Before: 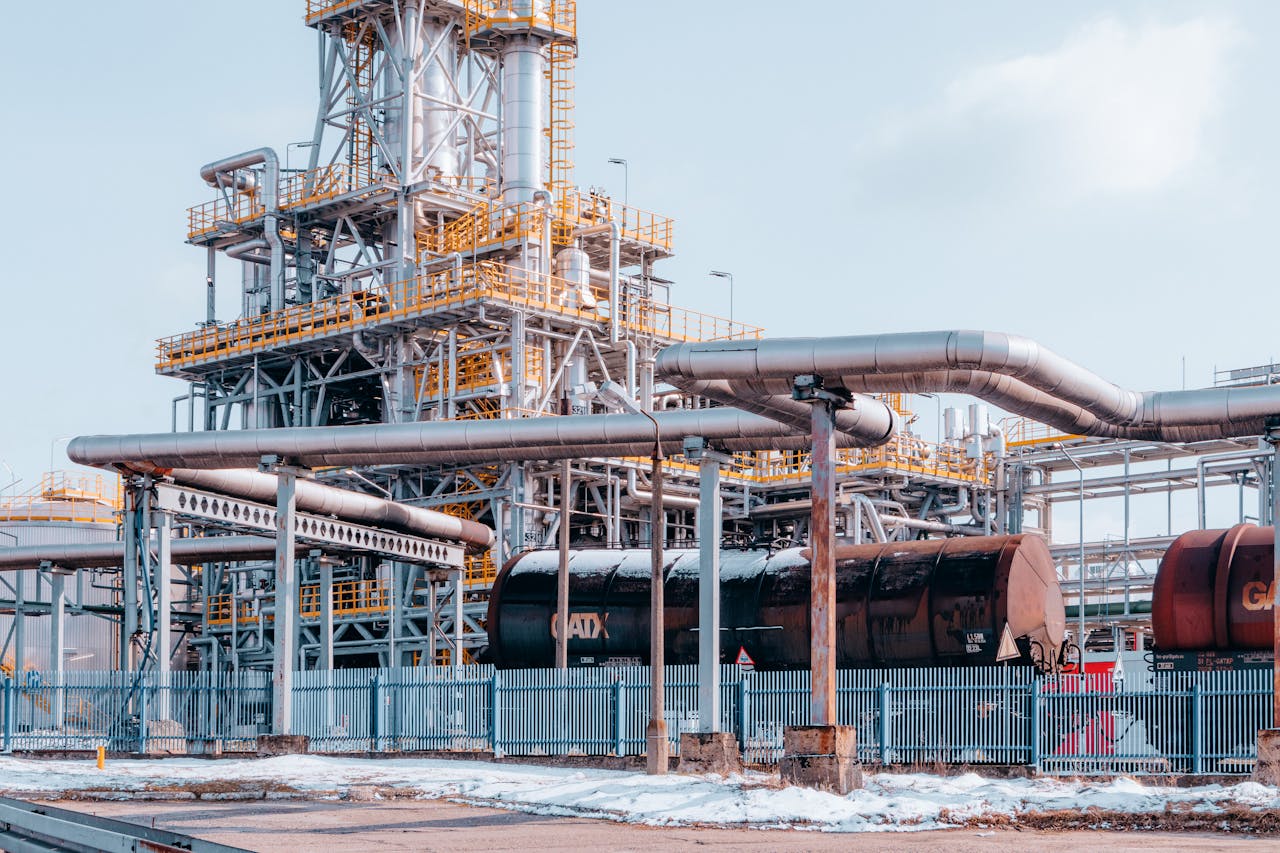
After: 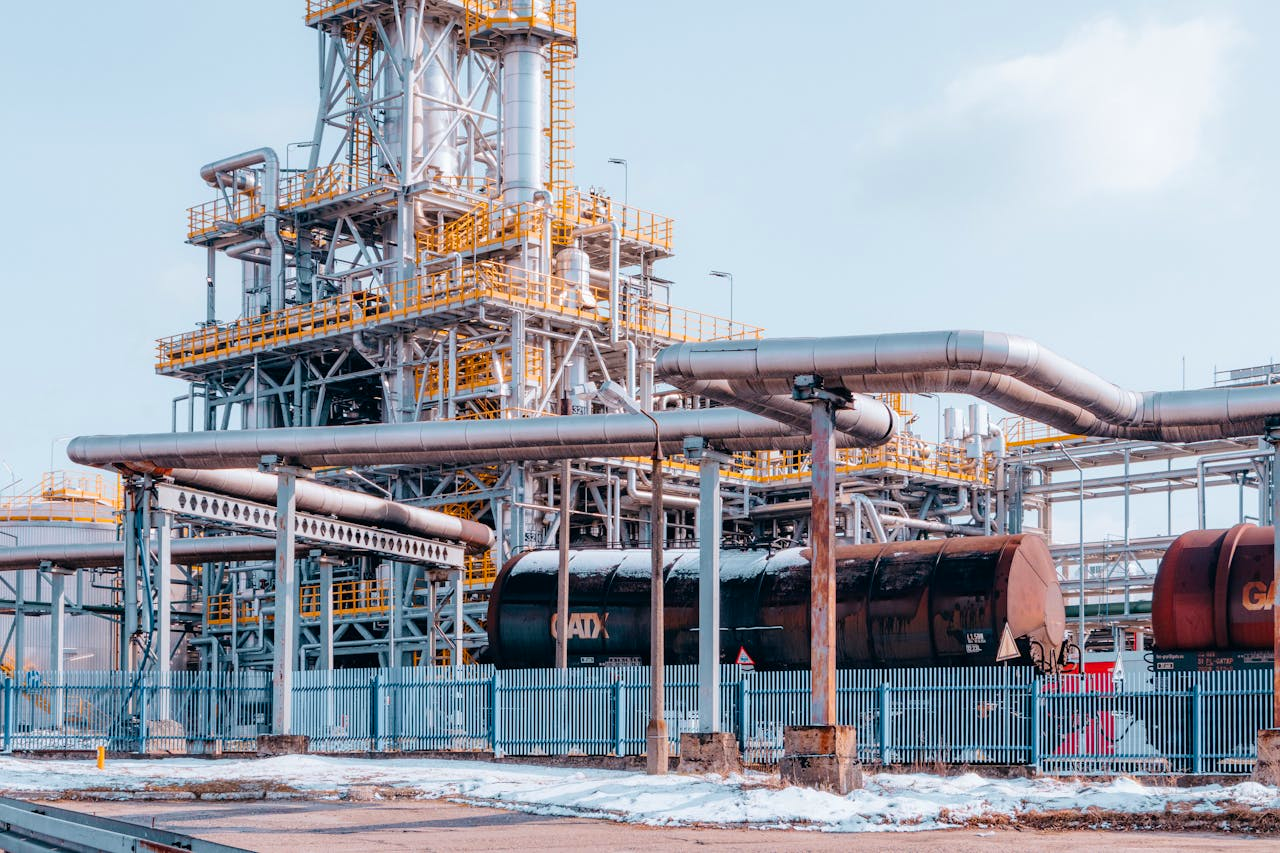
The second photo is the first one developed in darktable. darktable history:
color balance rgb: global offset › hue 171.03°, linear chroma grading › global chroma 8.743%, perceptual saturation grading › global saturation 0.268%, global vibrance 20%
